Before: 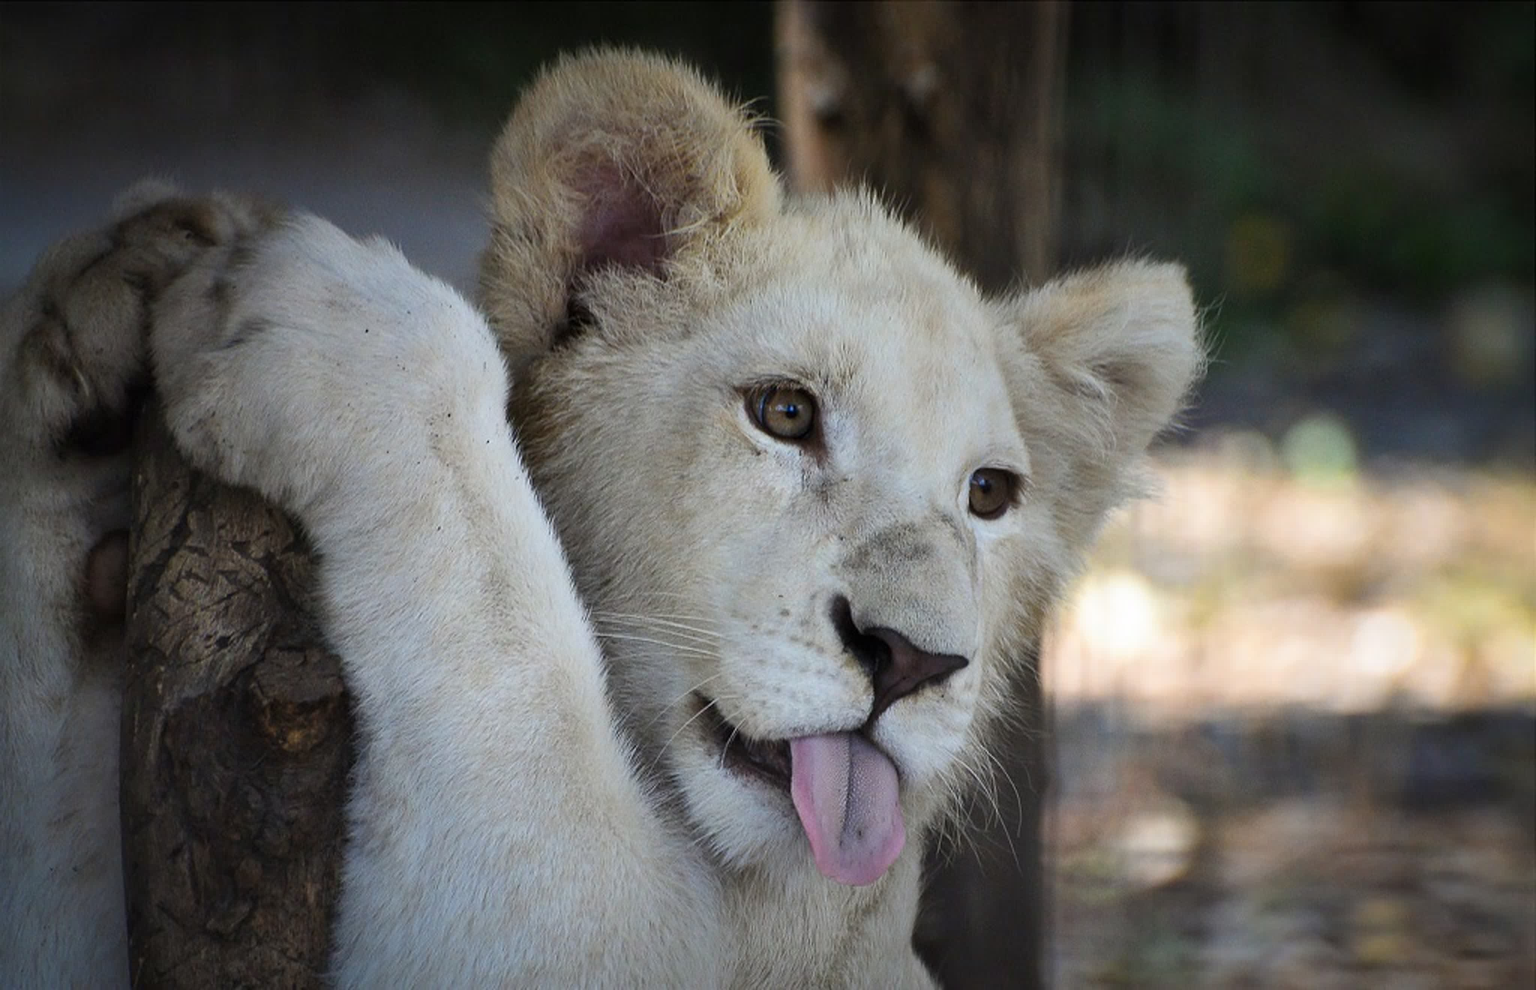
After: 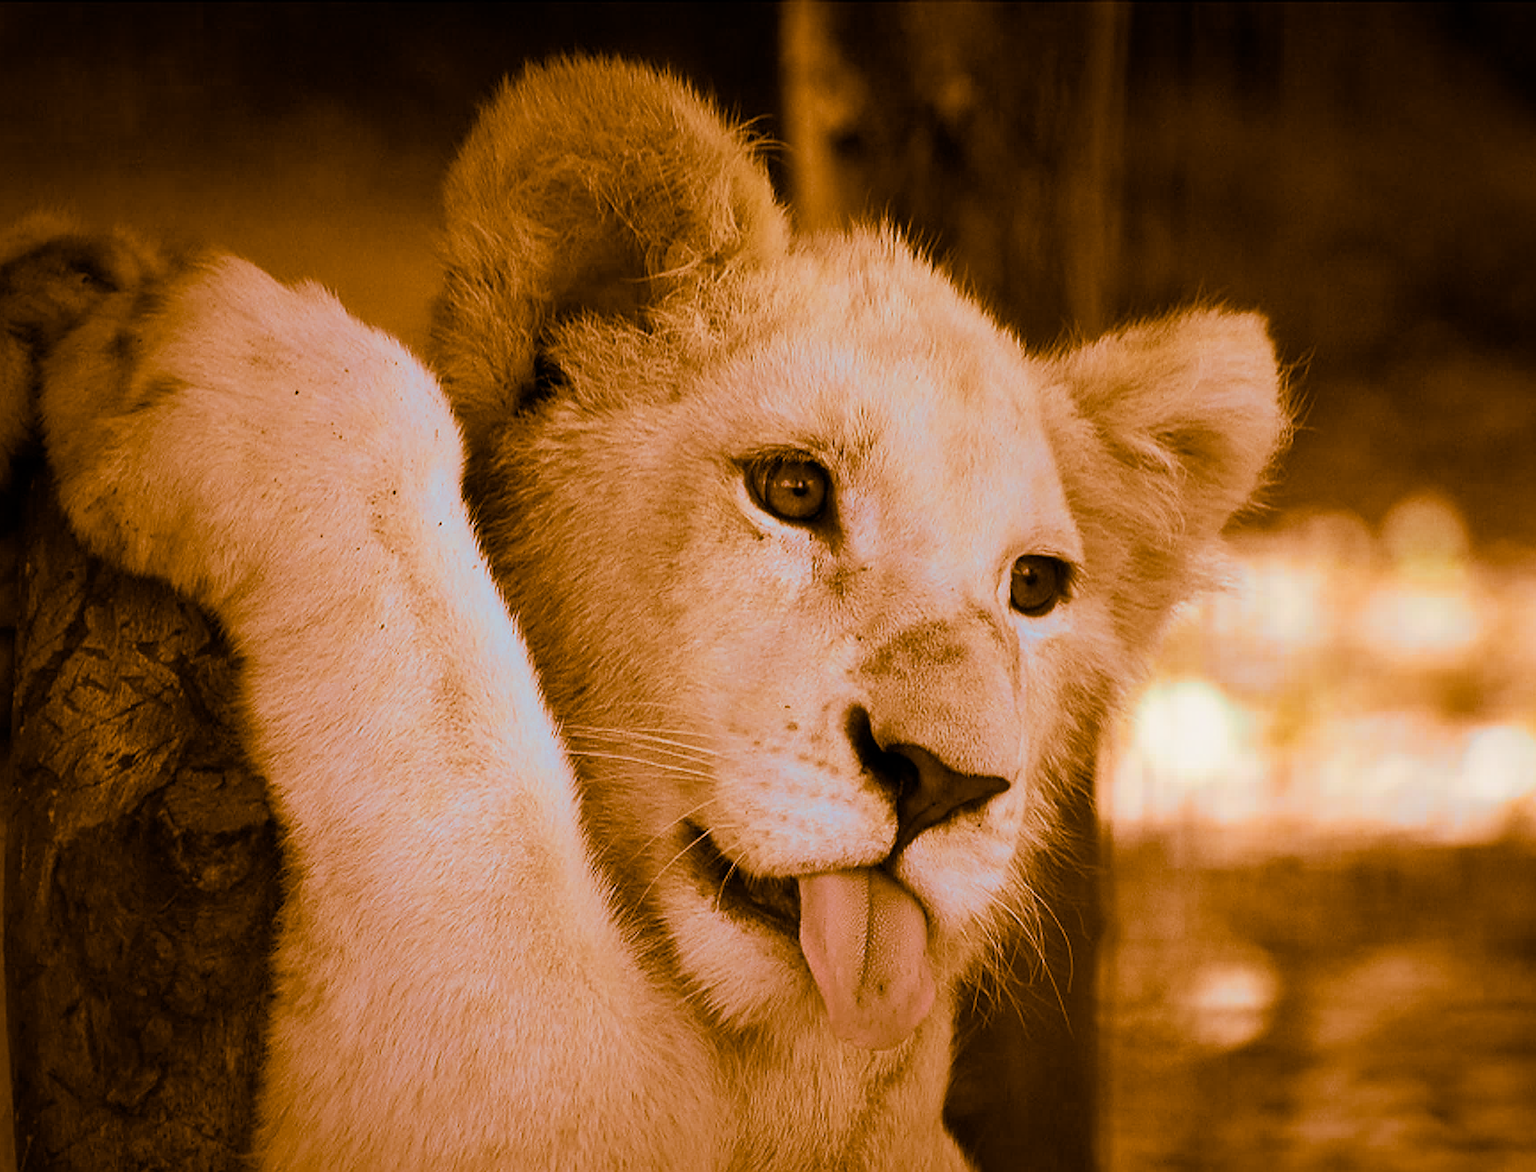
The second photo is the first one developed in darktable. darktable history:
crop: left 7.598%, right 7.873%
filmic rgb: middle gray luminance 18.42%, black relative exposure -10.5 EV, white relative exposure 3.4 EV, threshold 6 EV, target black luminance 0%, hardness 6.03, latitude 99%, contrast 0.847, shadows ↔ highlights balance 0.505%, add noise in highlights 0, preserve chrominance max RGB, color science v3 (2019), use custom middle-gray values true, iterations of high-quality reconstruction 0, contrast in highlights soft, enable highlight reconstruction true
white balance: red 0.982, blue 1.018
split-toning: shadows › hue 26°, shadows › saturation 0.92, highlights › hue 40°, highlights › saturation 0.92, balance -63, compress 0%
color balance rgb: linear chroma grading › global chroma 9%, perceptual saturation grading › global saturation 36%, perceptual brilliance grading › global brilliance 15%, perceptual brilliance grading › shadows -35%, global vibrance 15%
sharpen: amount 0.55
